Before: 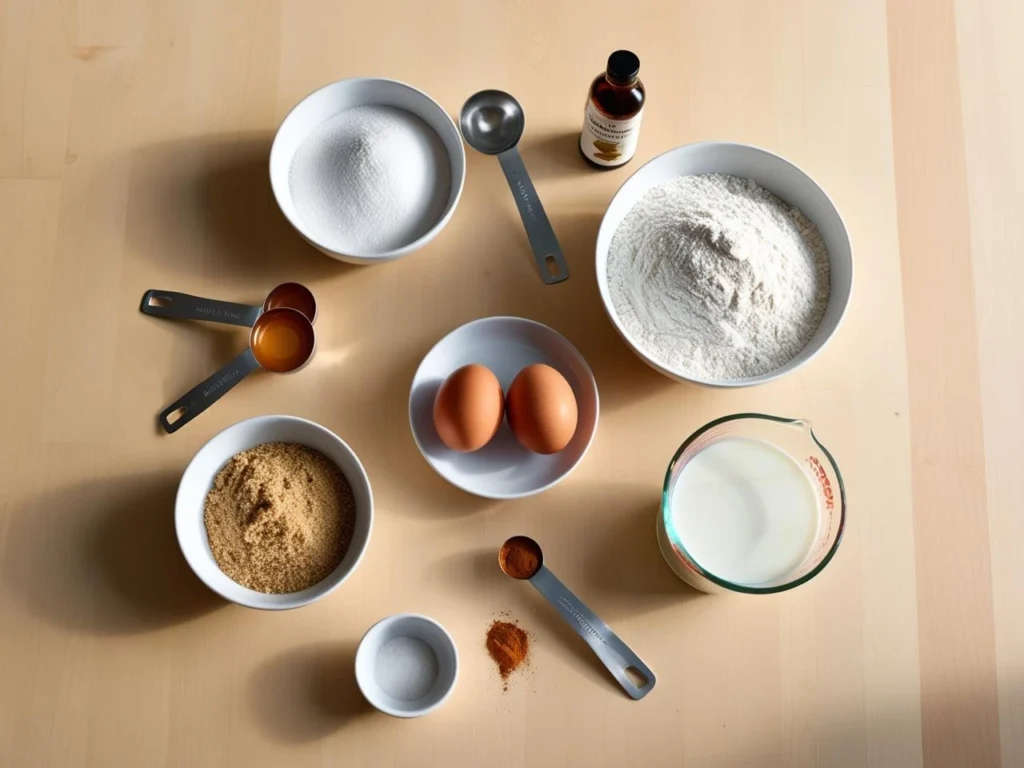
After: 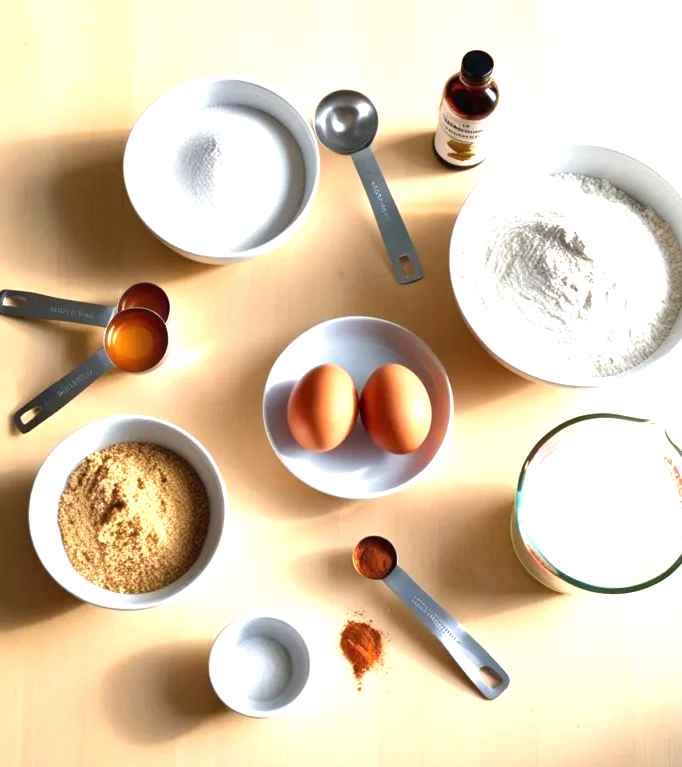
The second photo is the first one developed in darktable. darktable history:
crop and rotate: left 14.292%, right 19.041%
exposure: exposure 1.25 EV, compensate exposure bias true, compensate highlight preservation false
